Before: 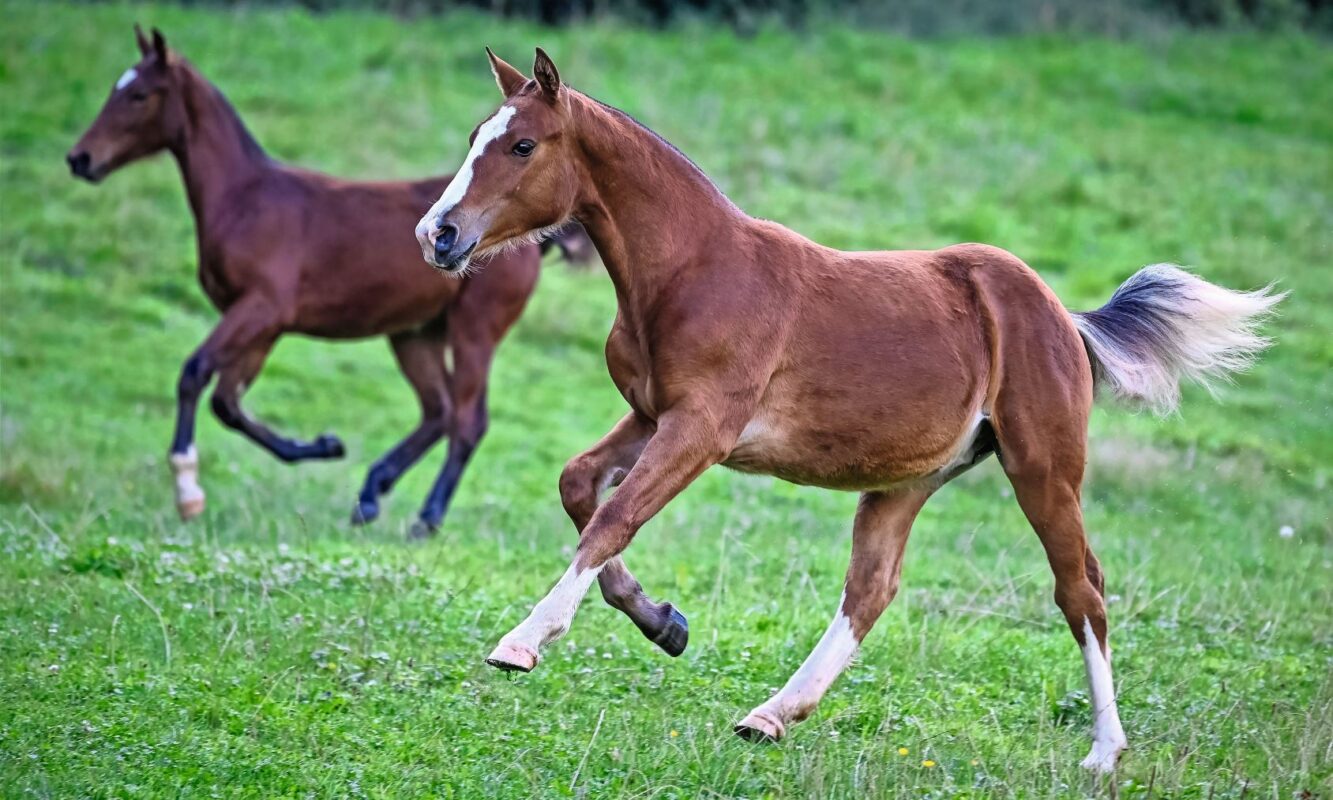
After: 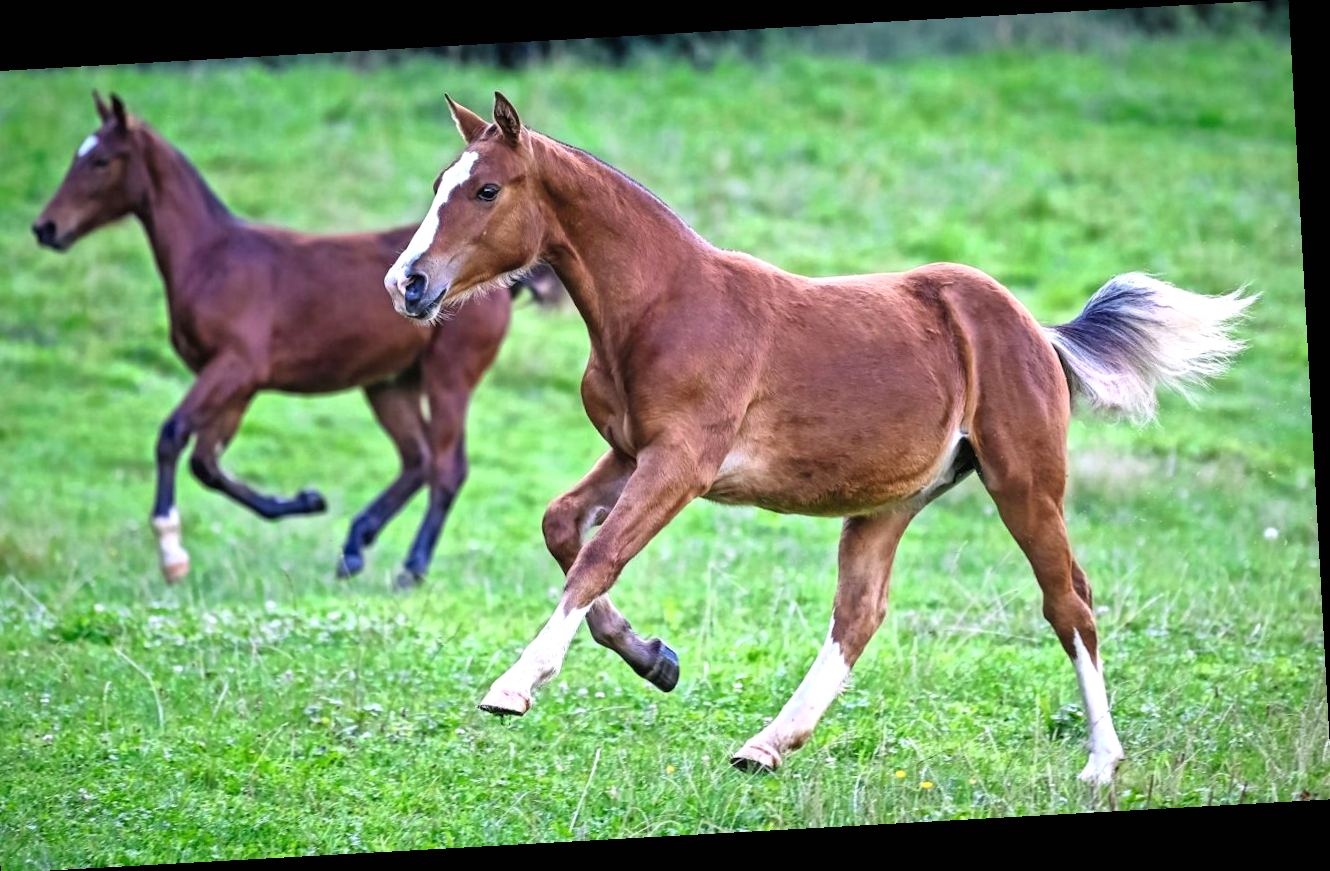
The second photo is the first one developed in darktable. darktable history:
rotate and perspective: rotation -3.18°, automatic cropping off
crop and rotate: left 3.238%
exposure: black level correction 0, exposure 0.5 EV, compensate highlight preservation false
